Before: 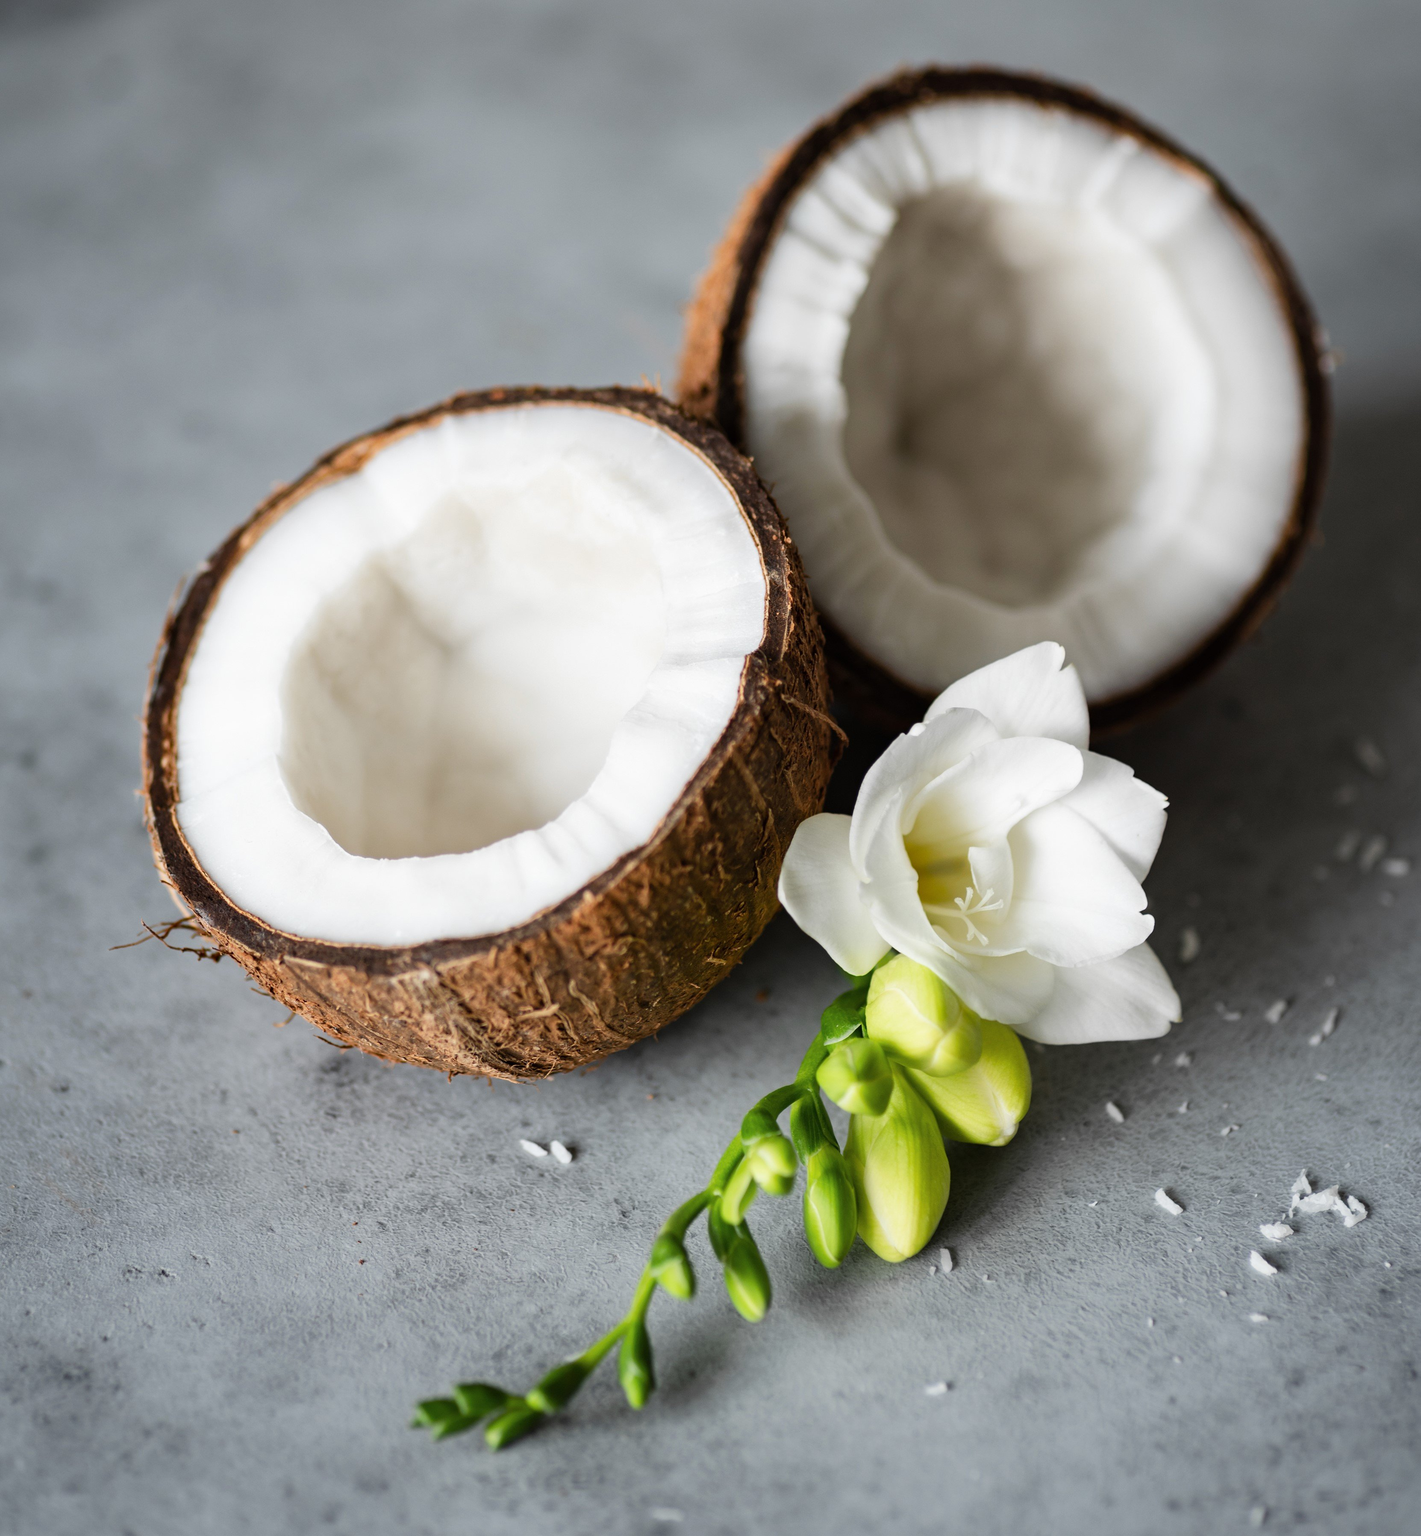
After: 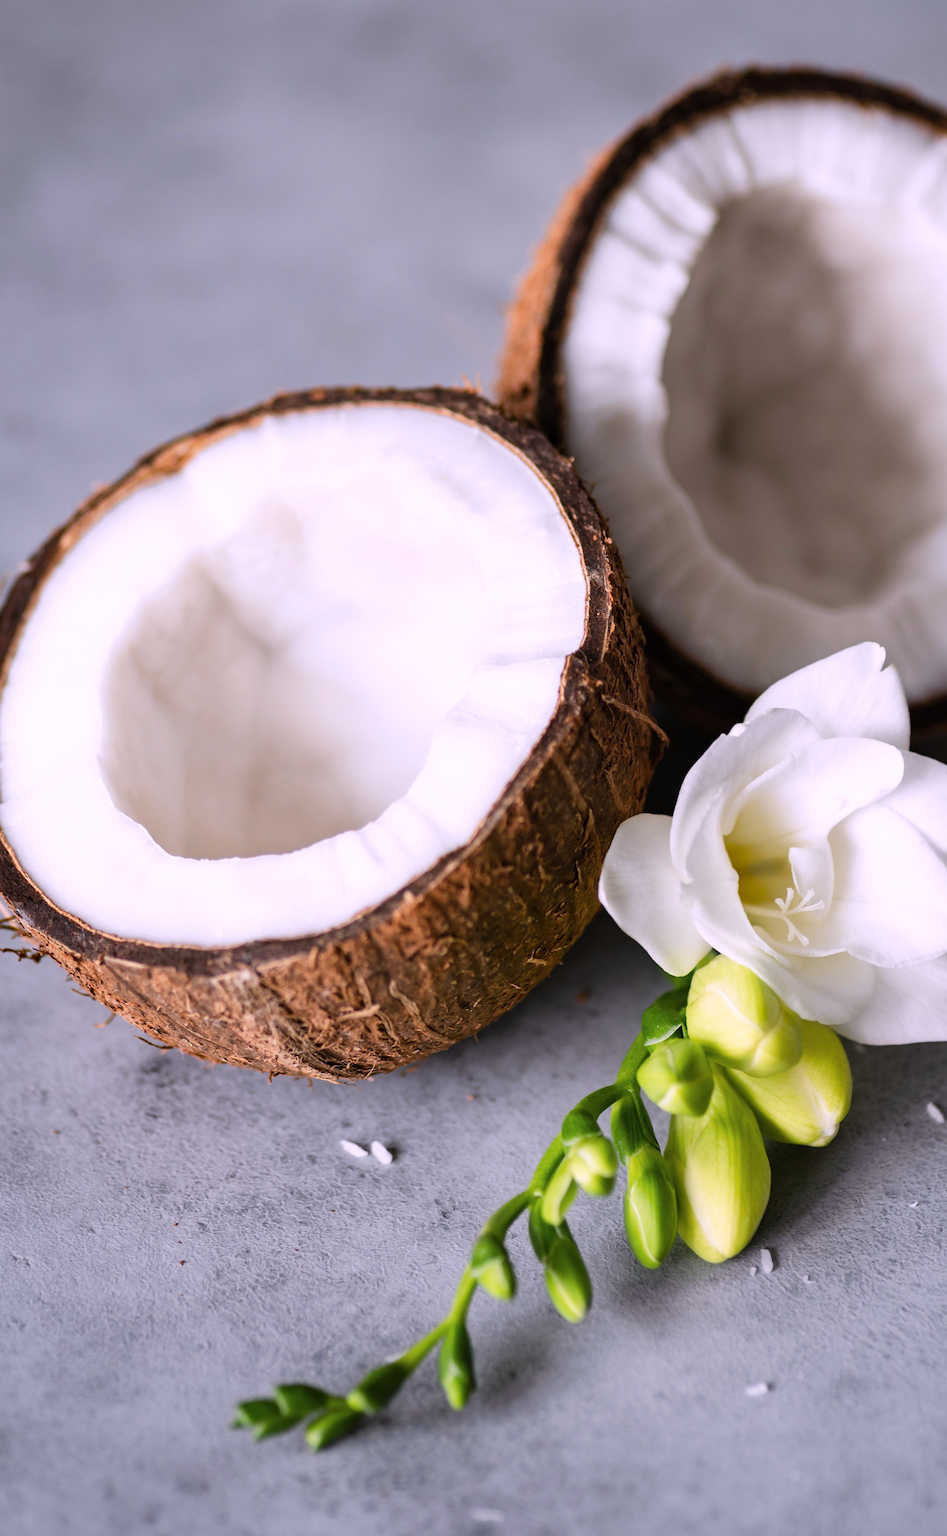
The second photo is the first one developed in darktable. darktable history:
crop and rotate: left 12.673%, right 20.66%
white balance: red 1.066, blue 1.119
